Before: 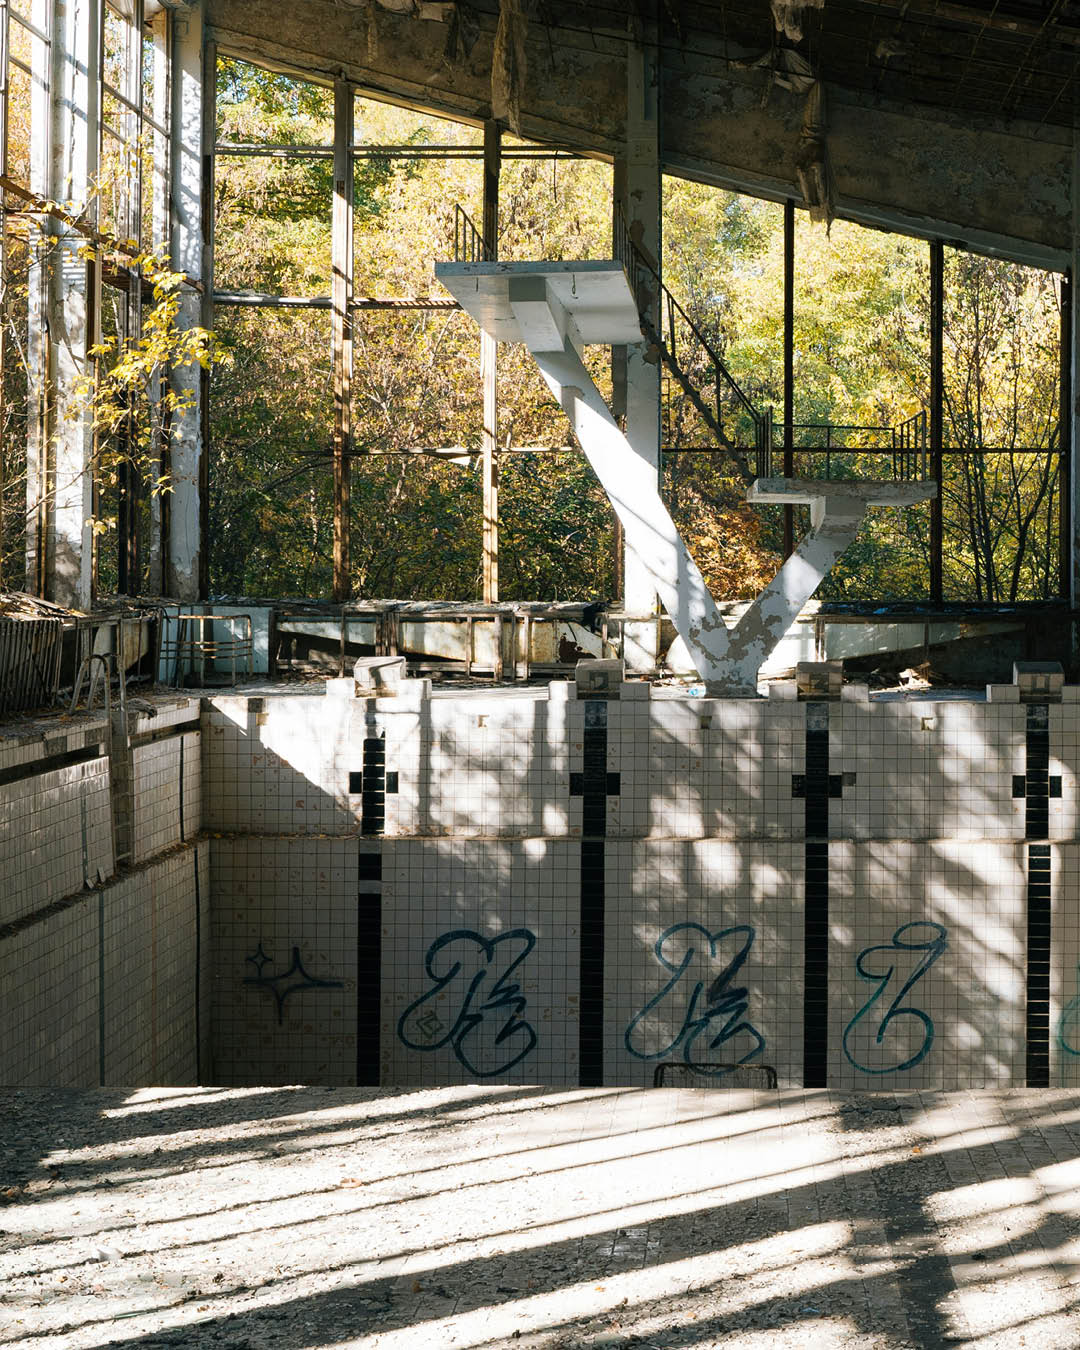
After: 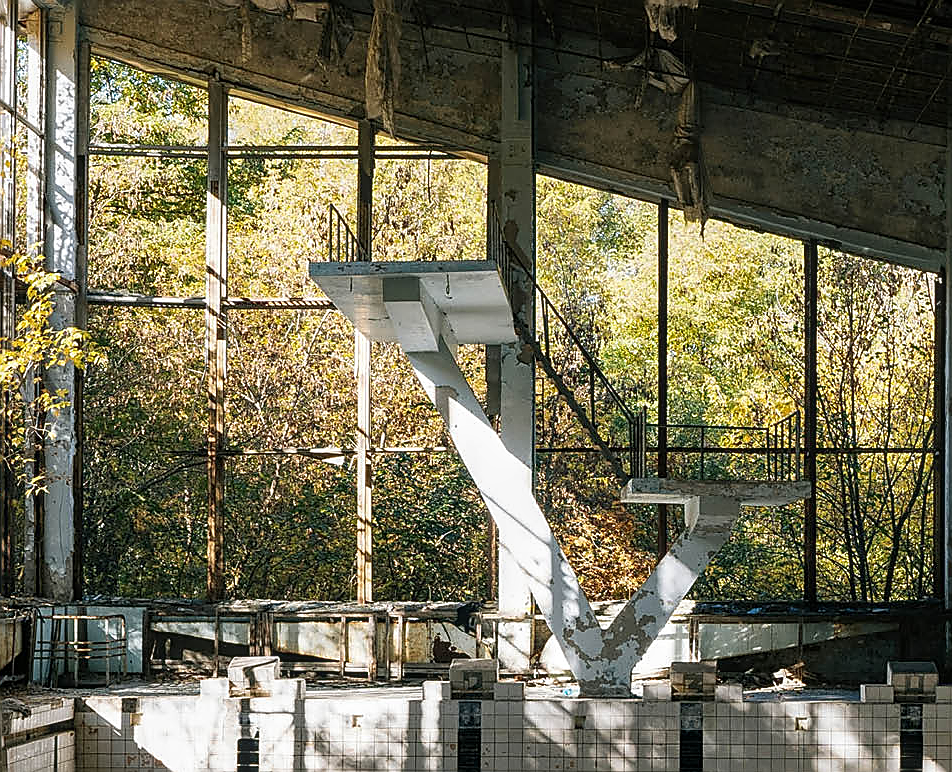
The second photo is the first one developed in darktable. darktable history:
crop and rotate: left 11.812%, bottom 42.776%
sharpen: radius 1.4, amount 1.25, threshold 0.7
contrast brightness saturation: contrast 0.05
local contrast: on, module defaults
